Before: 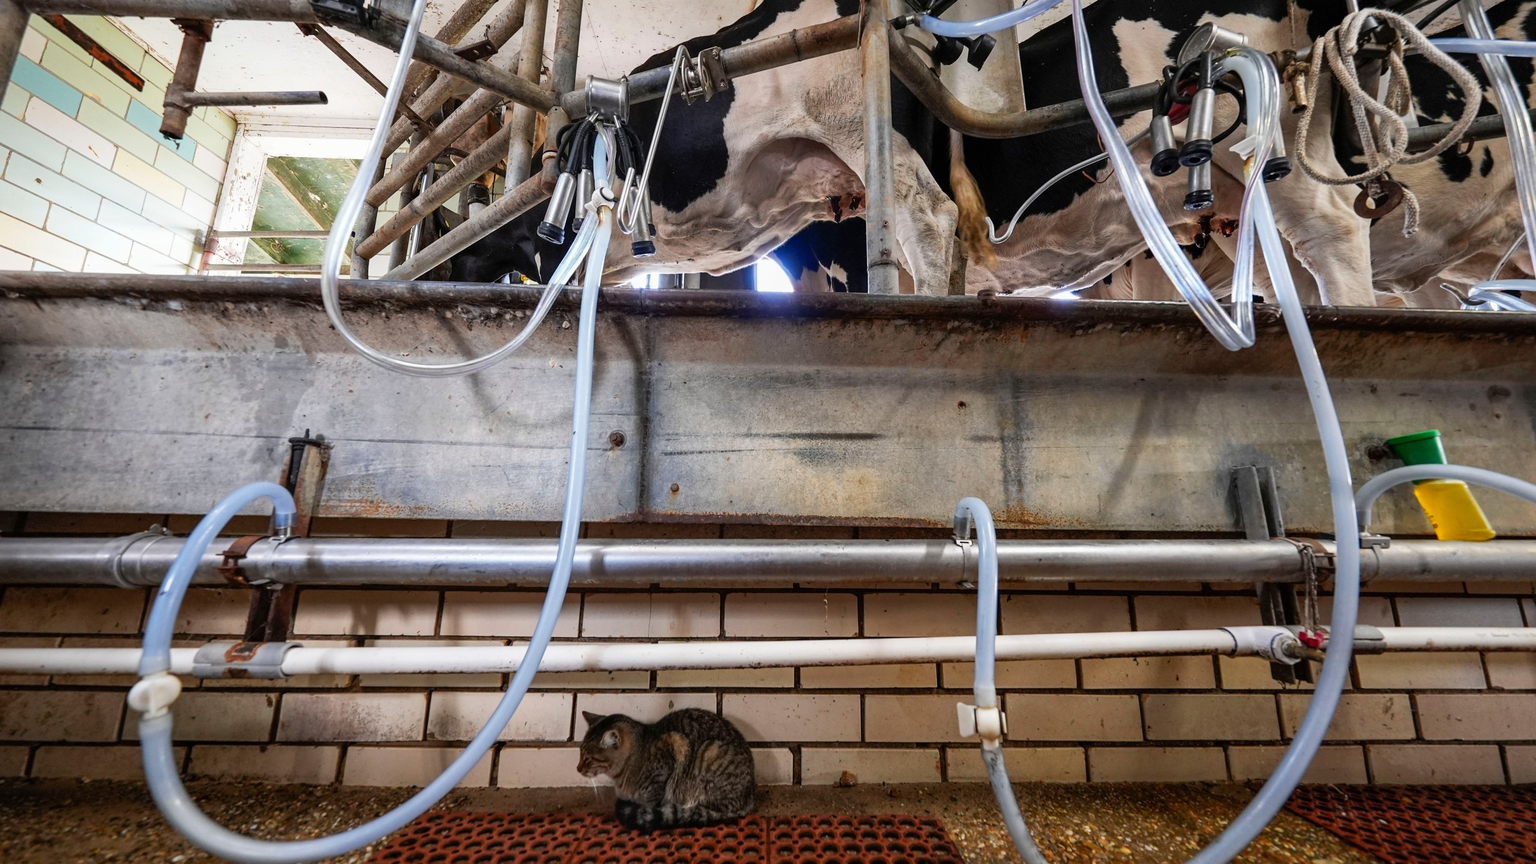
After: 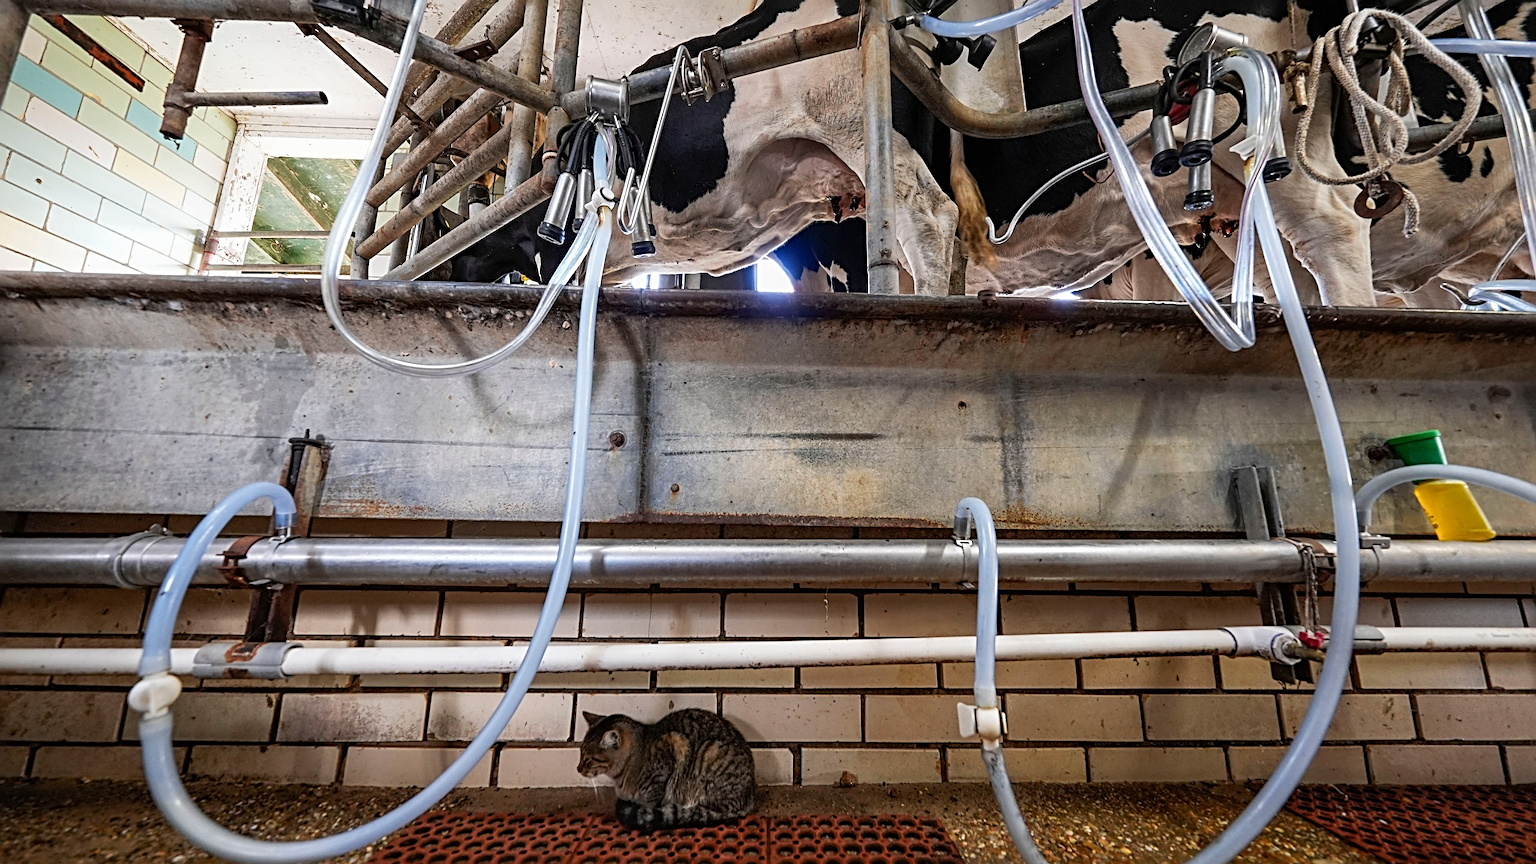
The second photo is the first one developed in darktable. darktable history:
sharpen: radius 3.997
